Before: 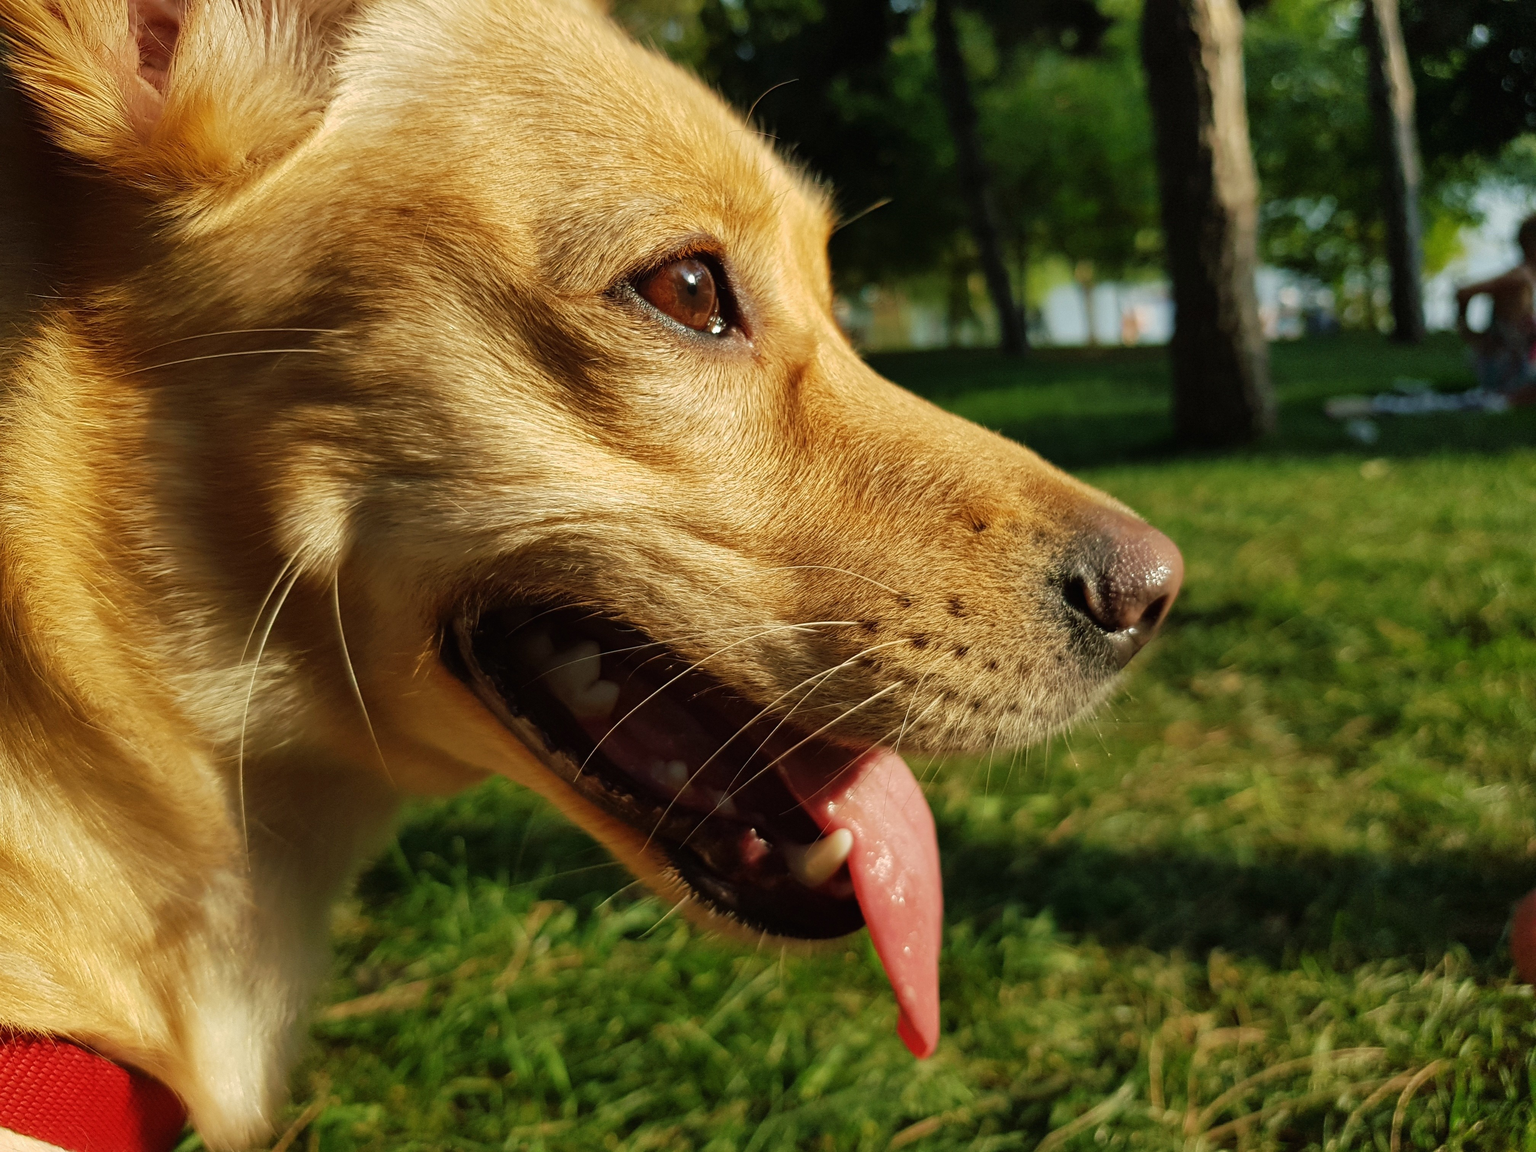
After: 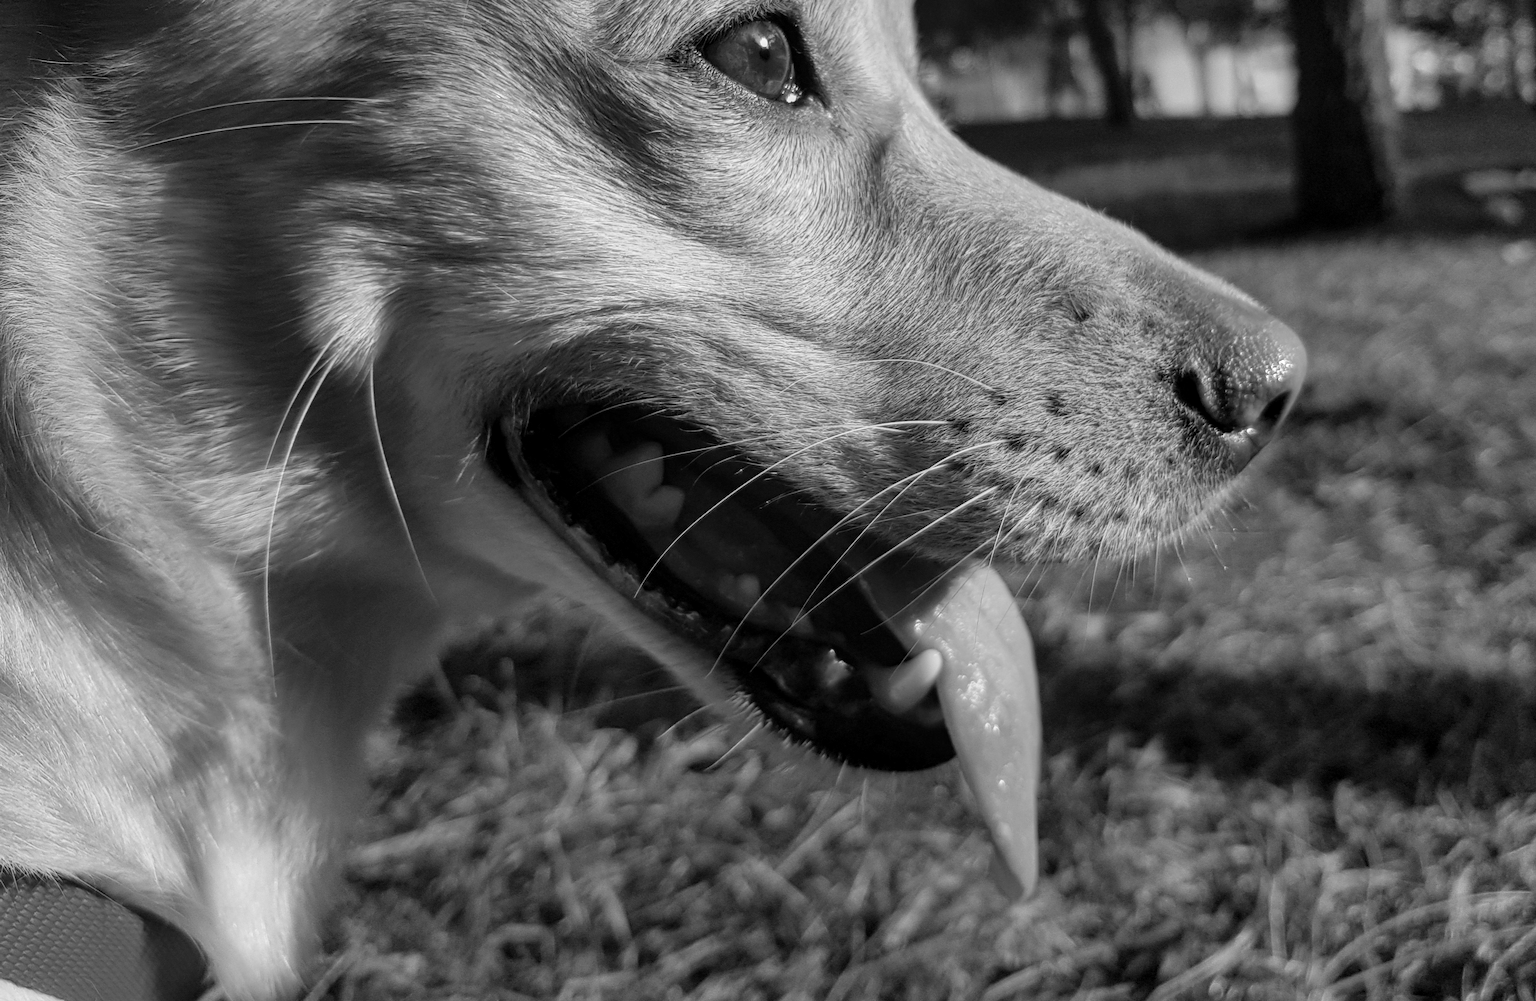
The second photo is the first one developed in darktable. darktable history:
crop: top 20.916%, right 9.437%, bottom 0.316%
exposure: exposure -0.116 EV, compensate exposure bias true, compensate highlight preservation false
contrast brightness saturation: contrast 0.05, brightness 0.06, saturation 0.01
monochrome: size 1
local contrast: on, module defaults
